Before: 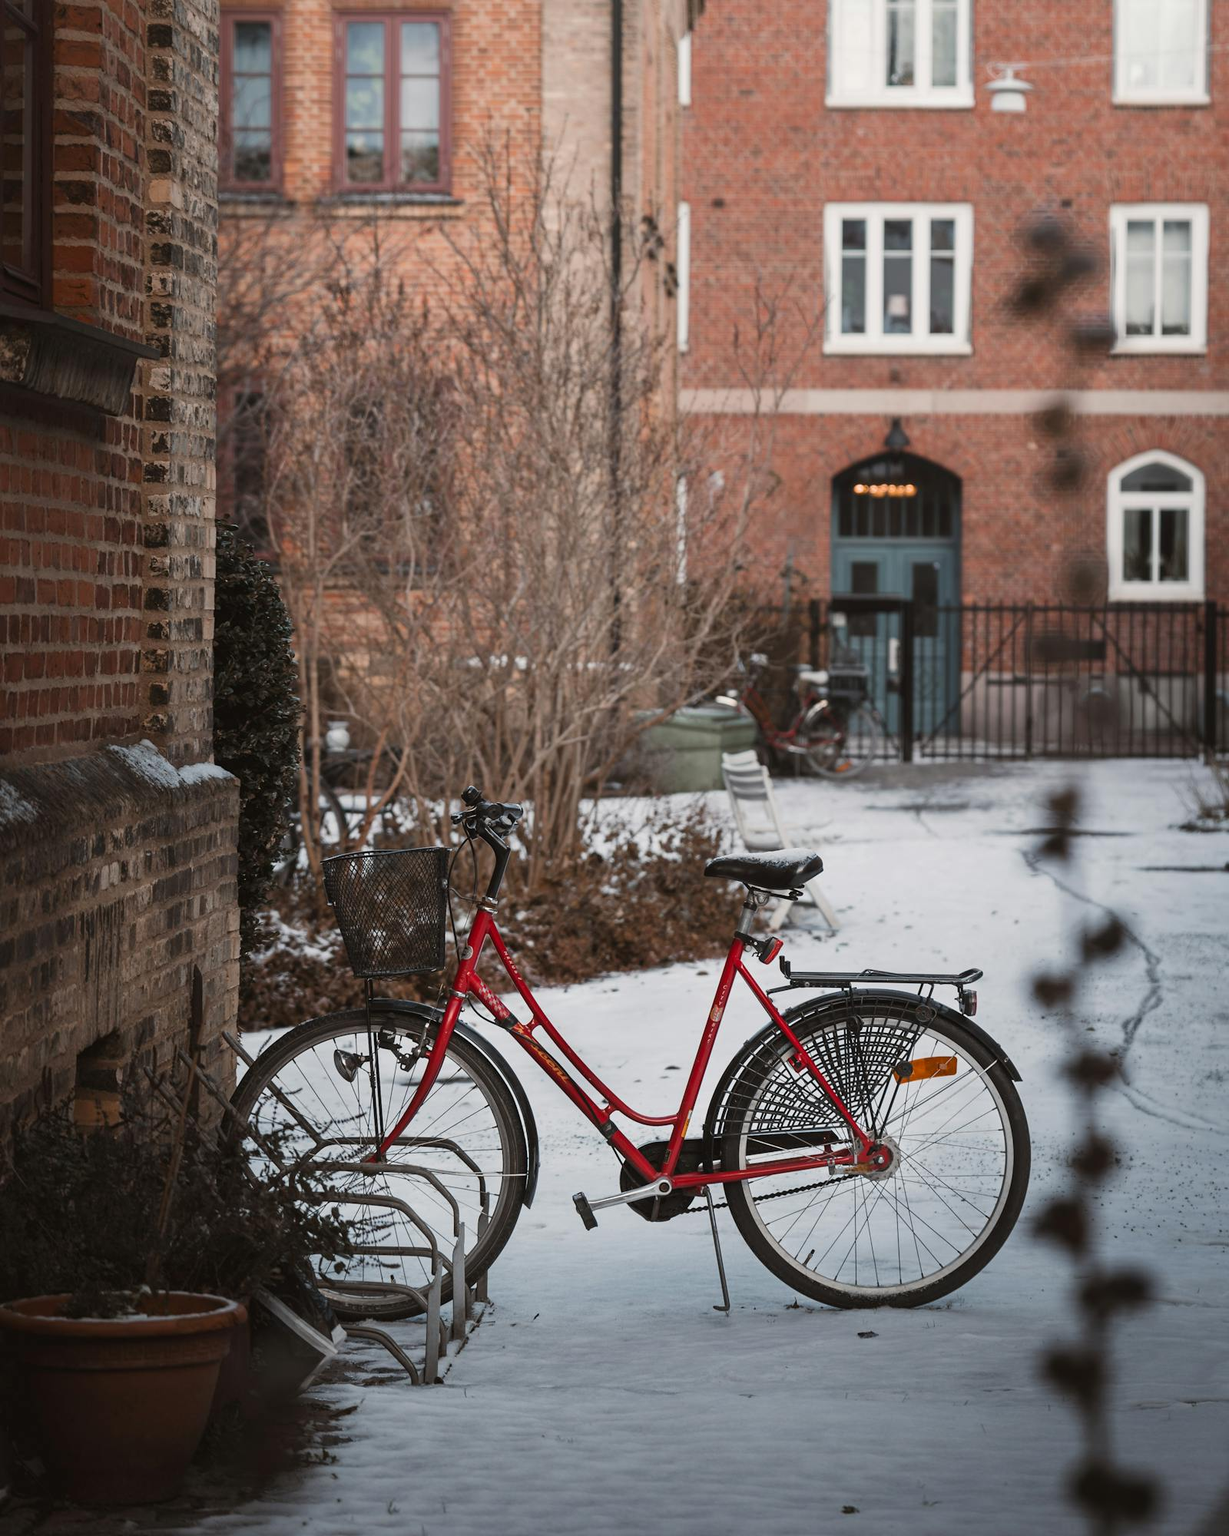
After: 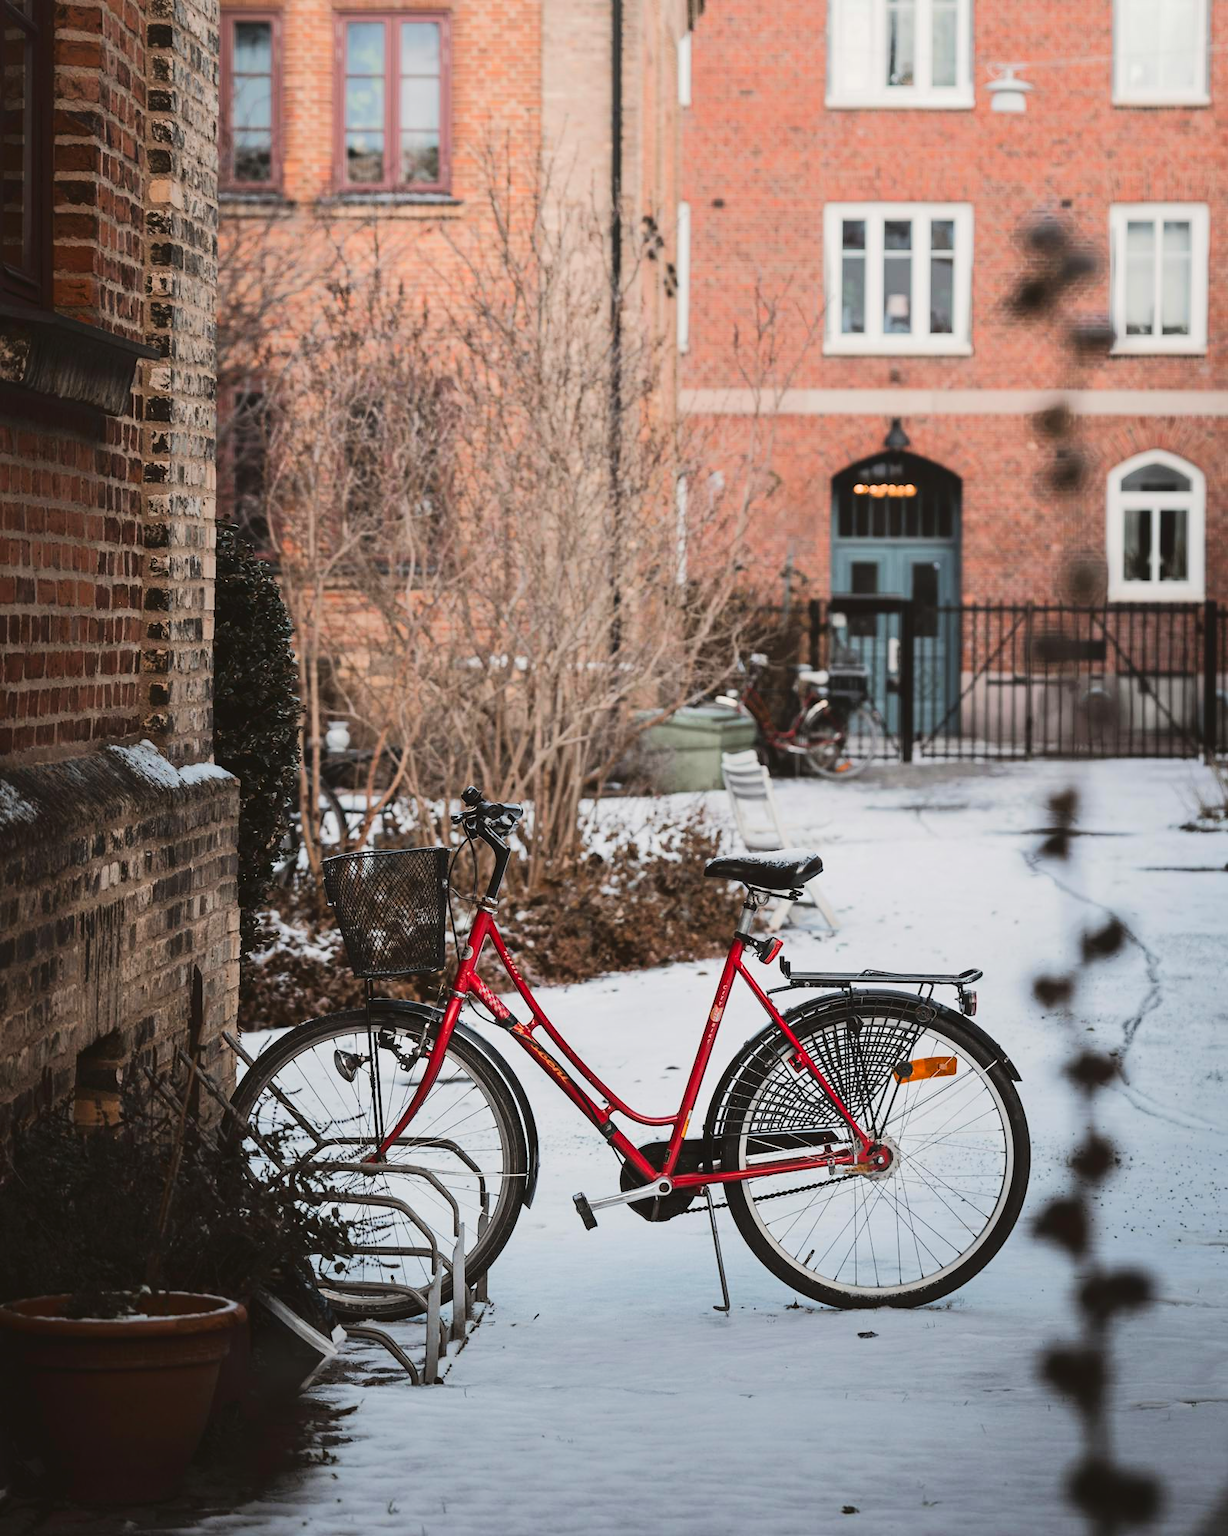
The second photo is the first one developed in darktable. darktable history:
tone curve: curves: ch0 [(0, 0) (0.003, 0.058) (0.011, 0.059) (0.025, 0.061) (0.044, 0.067) (0.069, 0.084) (0.1, 0.102) (0.136, 0.124) (0.177, 0.171) (0.224, 0.246) (0.277, 0.324) (0.335, 0.411) (0.399, 0.509) (0.468, 0.605) (0.543, 0.688) (0.623, 0.738) (0.709, 0.798) (0.801, 0.852) (0.898, 0.911) (1, 1)], color space Lab, linked channels, preserve colors none
